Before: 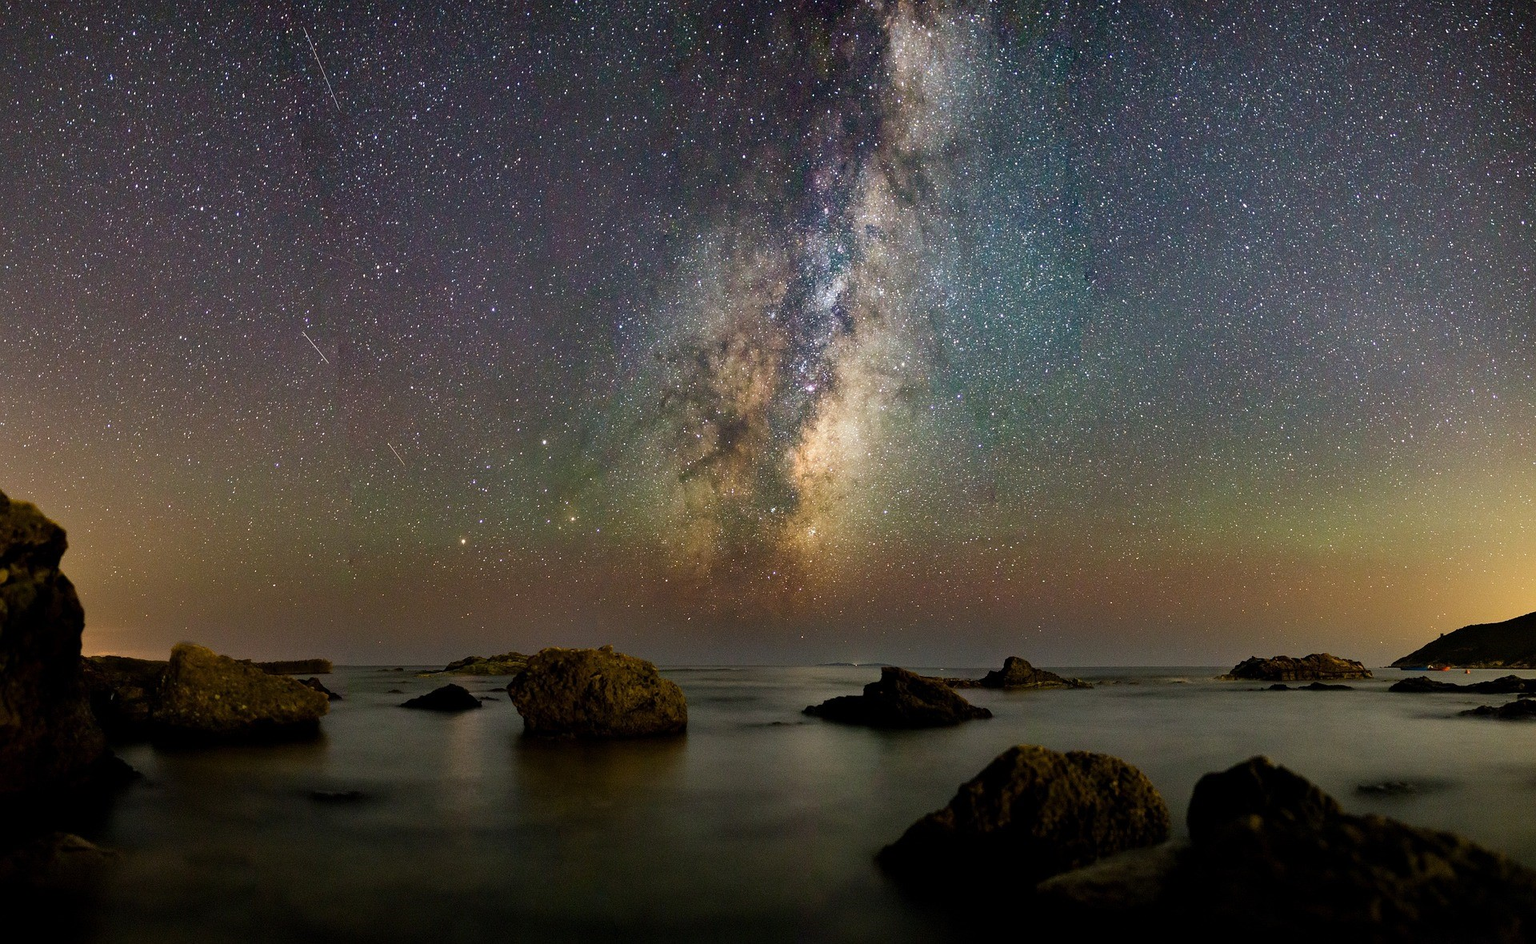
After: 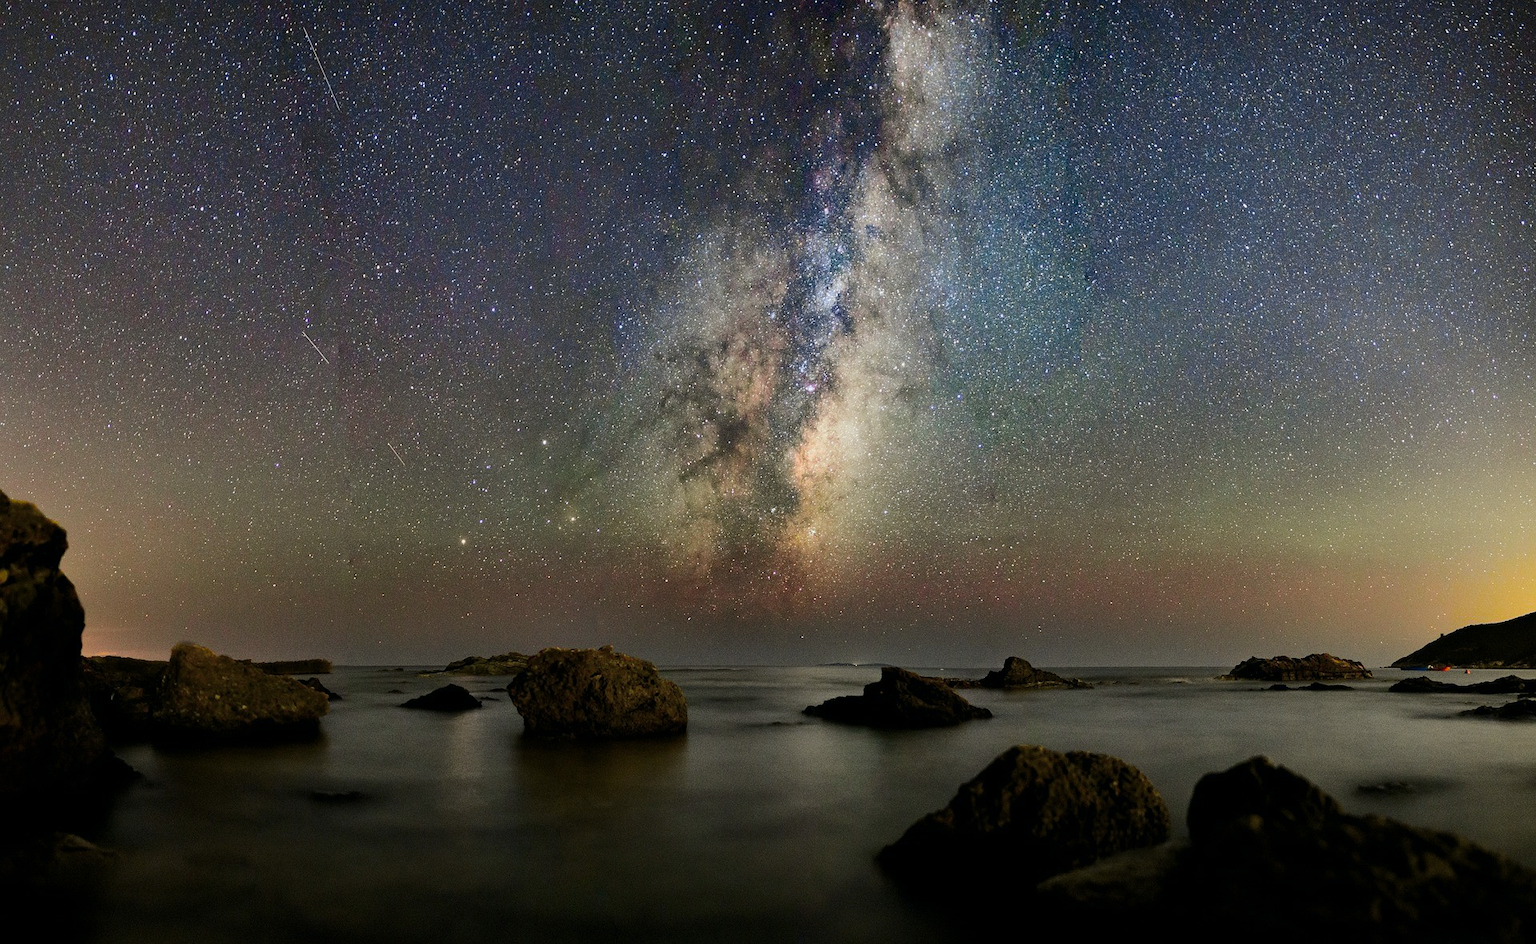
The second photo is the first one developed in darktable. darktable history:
tone curve: curves: ch0 [(0, 0) (0.23, 0.205) (0.486, 0.52) (0.822, 0.825) (0.994, 0.955)]; ch1 [(0, 0) (0.226, 0.261) (0.379, 0.442) (0.469, 0.472) (0.495, 0.495) (0.514, 0.504) (0.561, 0.568) (0.59, 0.612) (1, 1)]; ch2 [(0, 0) (0.269, 0.299) (0.459, 0.441) (0.498, 0.499) (0.523, 0.52) (0.586, 0.569) (0.635, 0.617) (0.659, 0.681) (0.718, 0.764) (1, 1)], color space Lab, independent channels, preserve colors none
